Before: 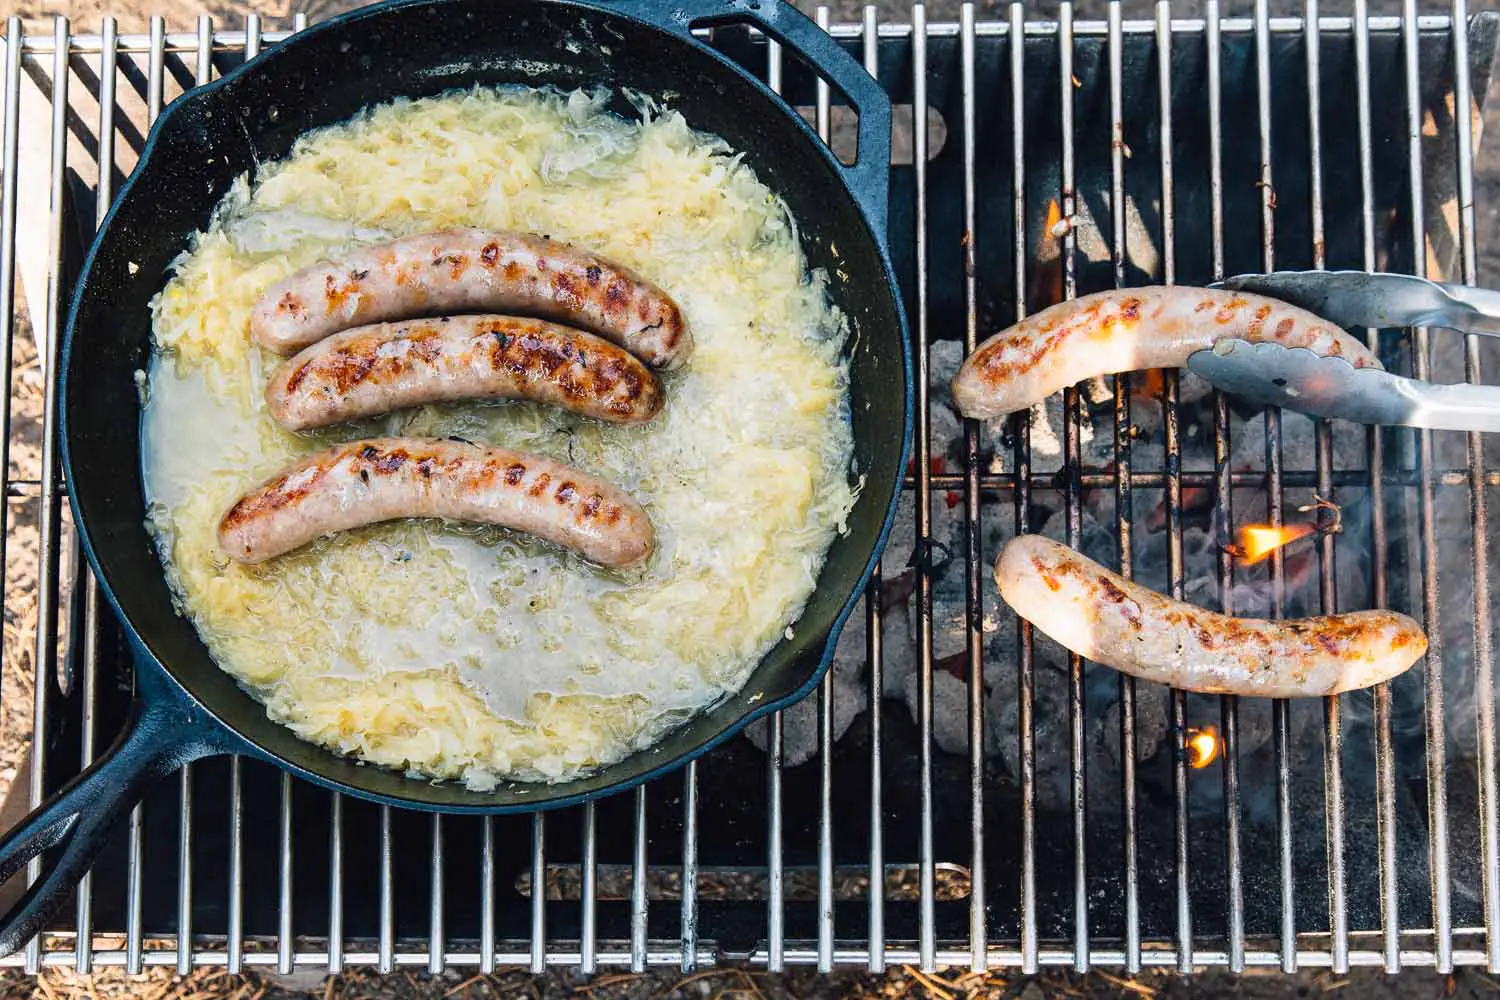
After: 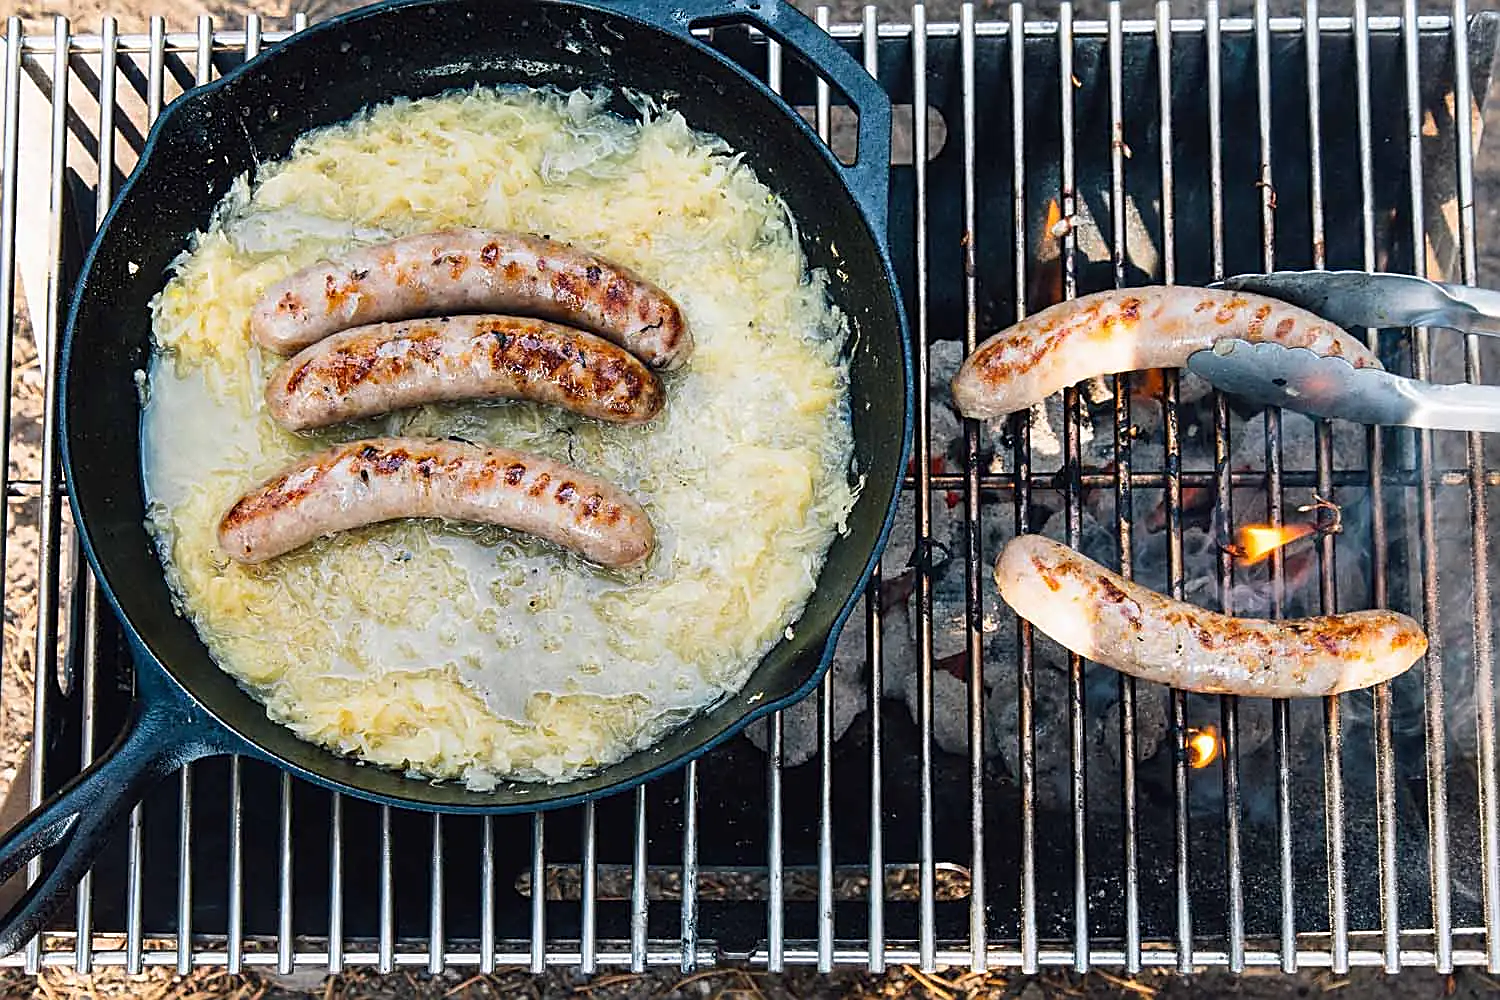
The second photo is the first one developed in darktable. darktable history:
sharpen: amount 0.741
